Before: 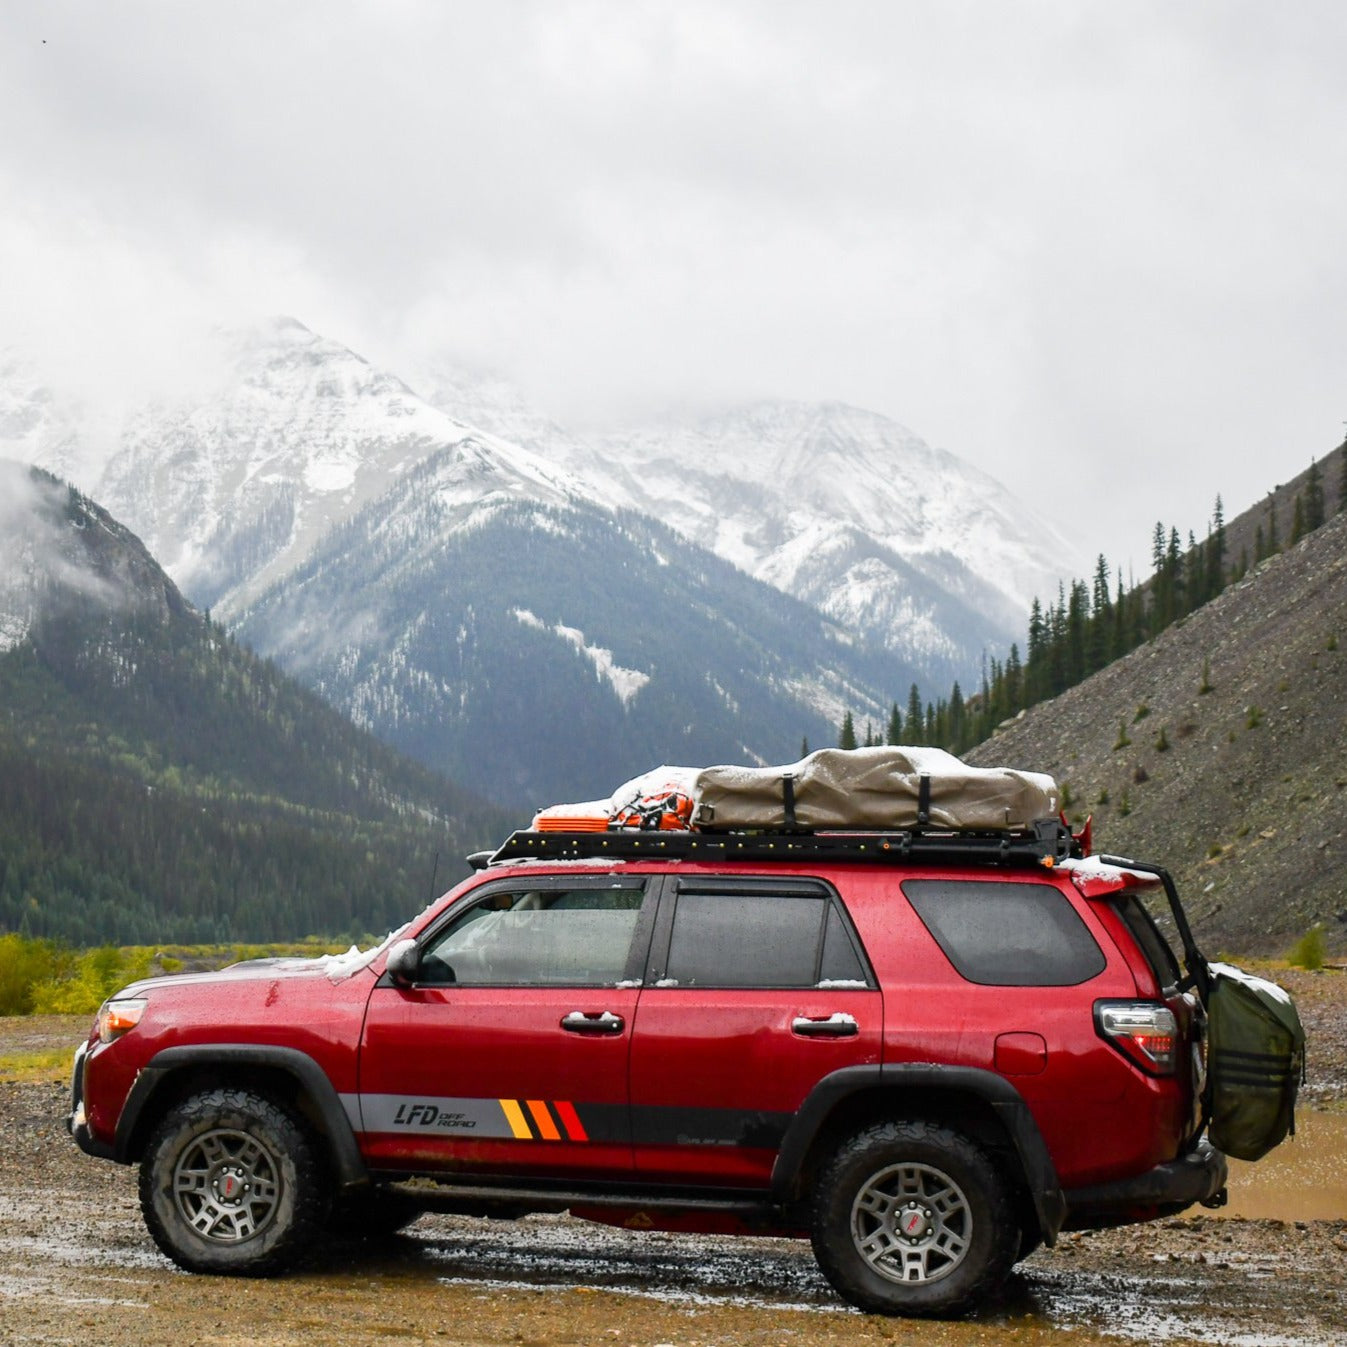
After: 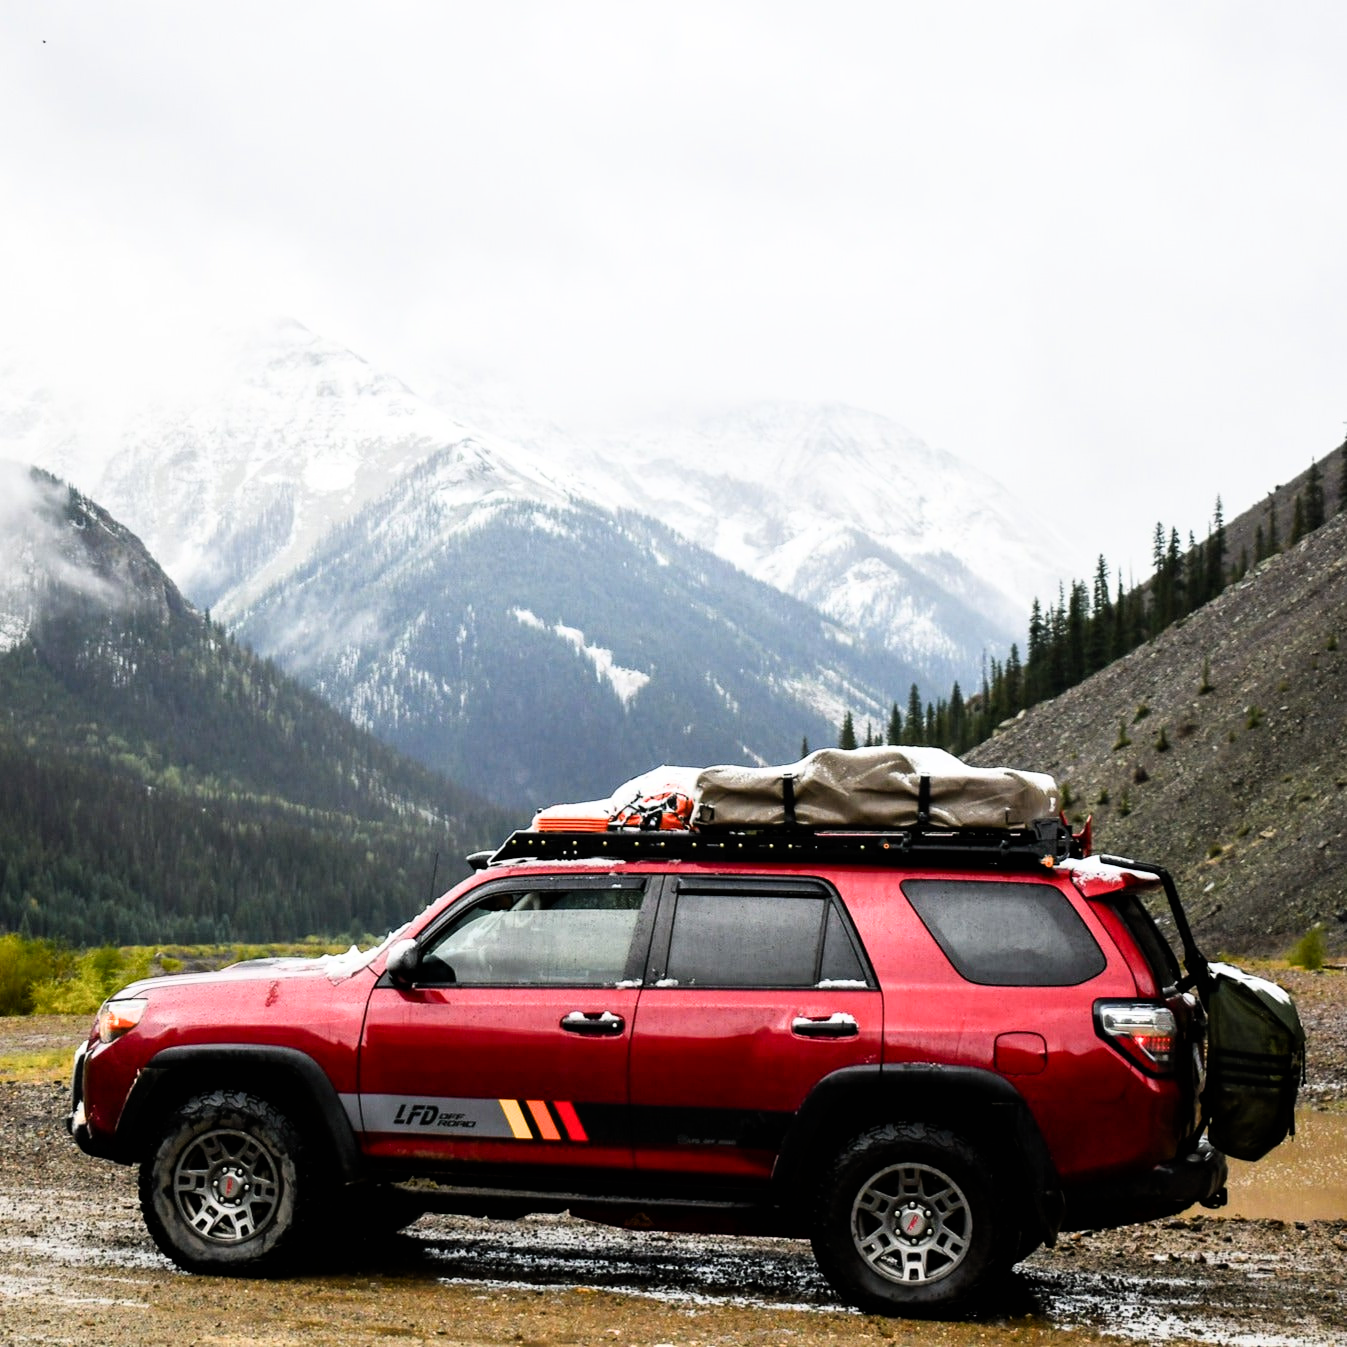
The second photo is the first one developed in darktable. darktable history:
filmic rgb: black relative exposure -6.38 EV, white relative exposure 2.43 EV, target white luminance 99.949%, hardness 5.24, latitude 0.987%, contrast 1.429, highlights saturation mix 2.73%
contrast brightness saturation: contrast 0.096, brightness 0.038, saturation 0.093
